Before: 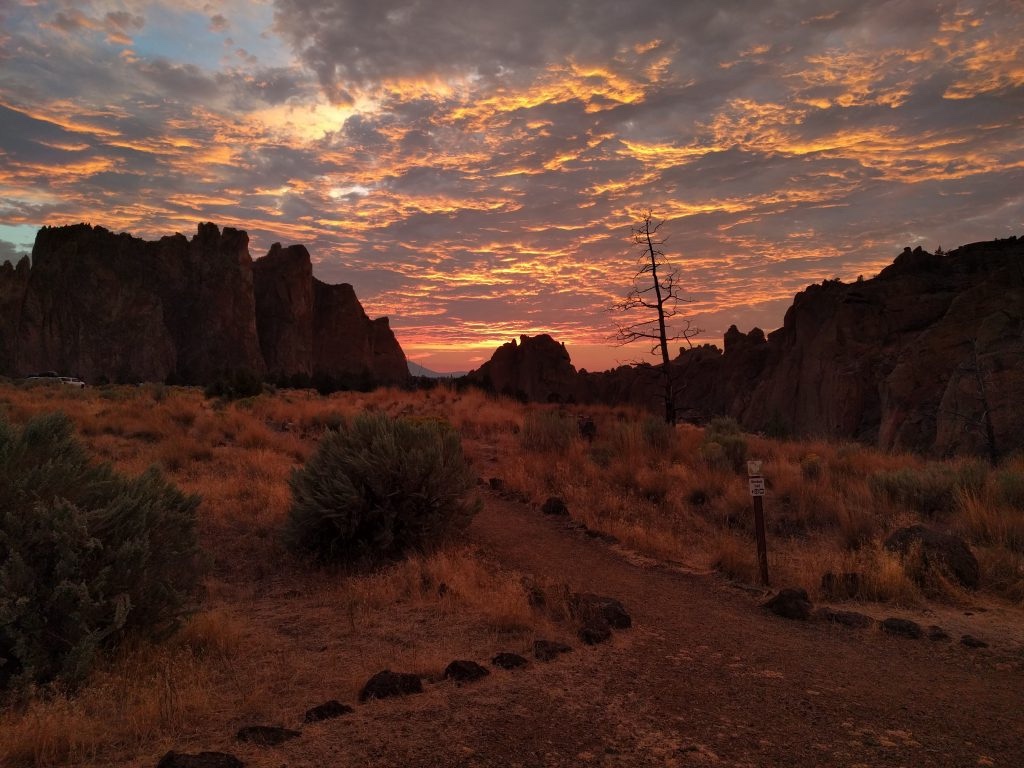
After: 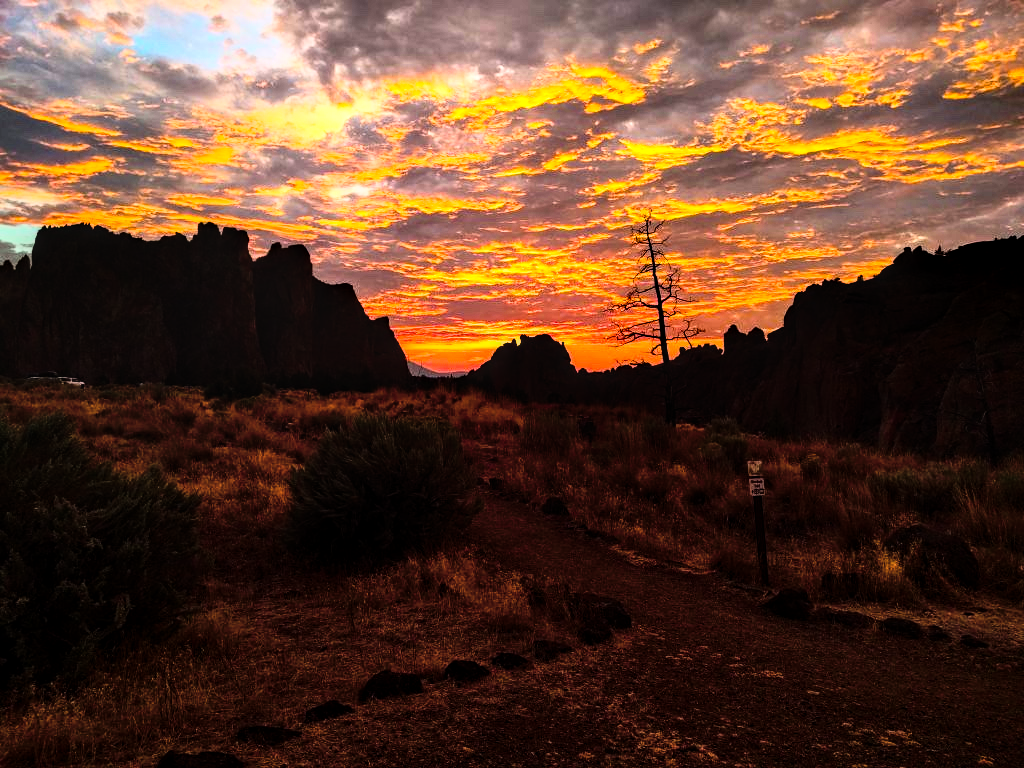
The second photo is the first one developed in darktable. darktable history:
local contrast: highlights 35%, detail 135%
color balance rgb: linear chroma grading › global chroma 9%, perceptual saturation grading › global saturation 36%, perceptual saturation grading › shadows 35%, perceptual brilliance grading › global brilliance 15%, perceptual brilliance grading › shadows -35%, global vibrance 15%
rgb curve: curves: ch0 [(0, 0) (0.21, 0.15) (0.24, 0.21) (0.5, 0.75) (0.75, 0.96) (0.89, 0.99) (1, 1)]; ch1 [(0, 0.02) (0.21, 0.13) (0.25, 0.2) (0.5, 0.67) (0.75, 0.9) (0.89, 0.97) (1, 1)]; ch2 [(0, 0.02) (0.21, 0.13) (0.25, 0.2) (0.5, 0.67) (0.75, 0.9) (0.89, 0.97) (1, 1)], compensate middle gray true
shadows and highlights: shadows 29.32, highlights -29.32, low approximation 0.01, soften with gaussian
